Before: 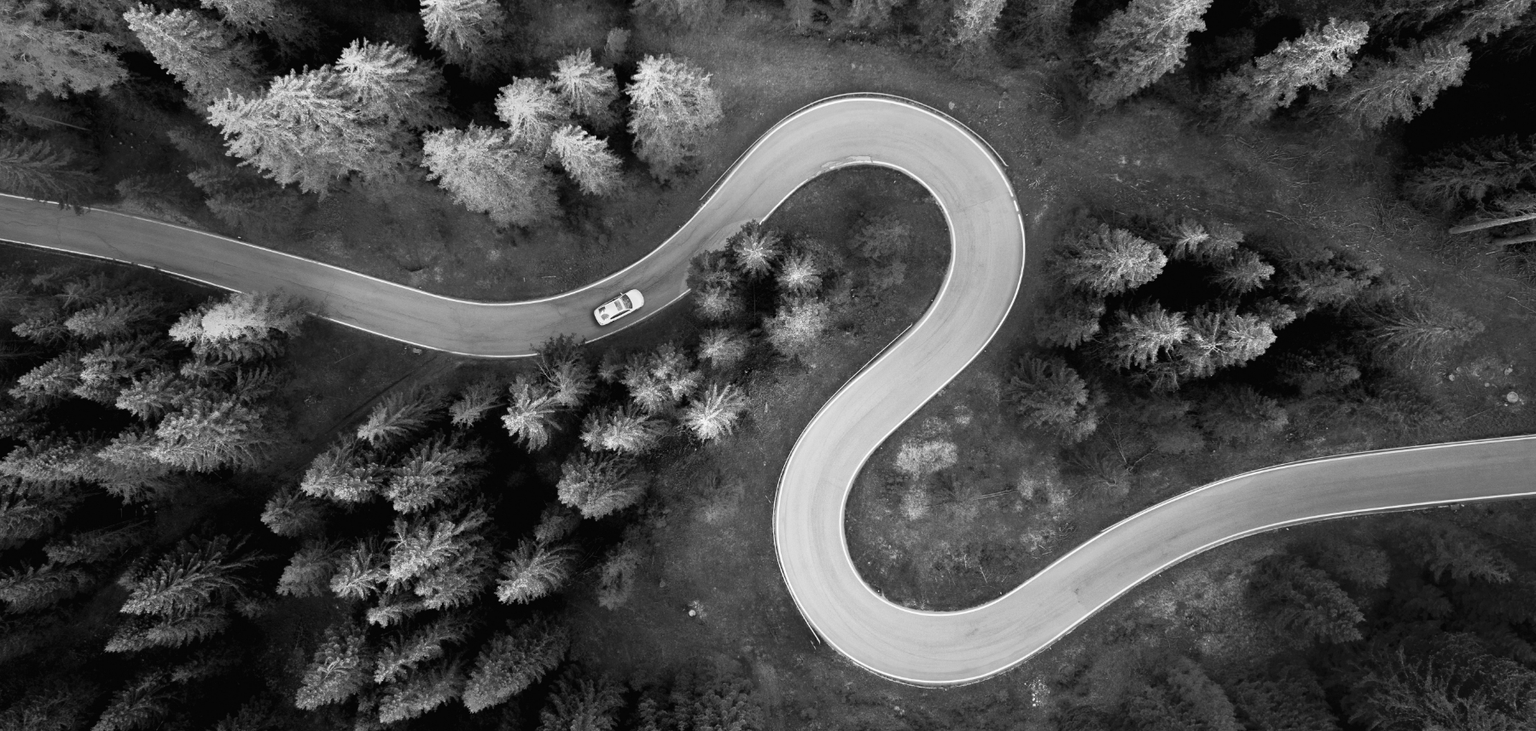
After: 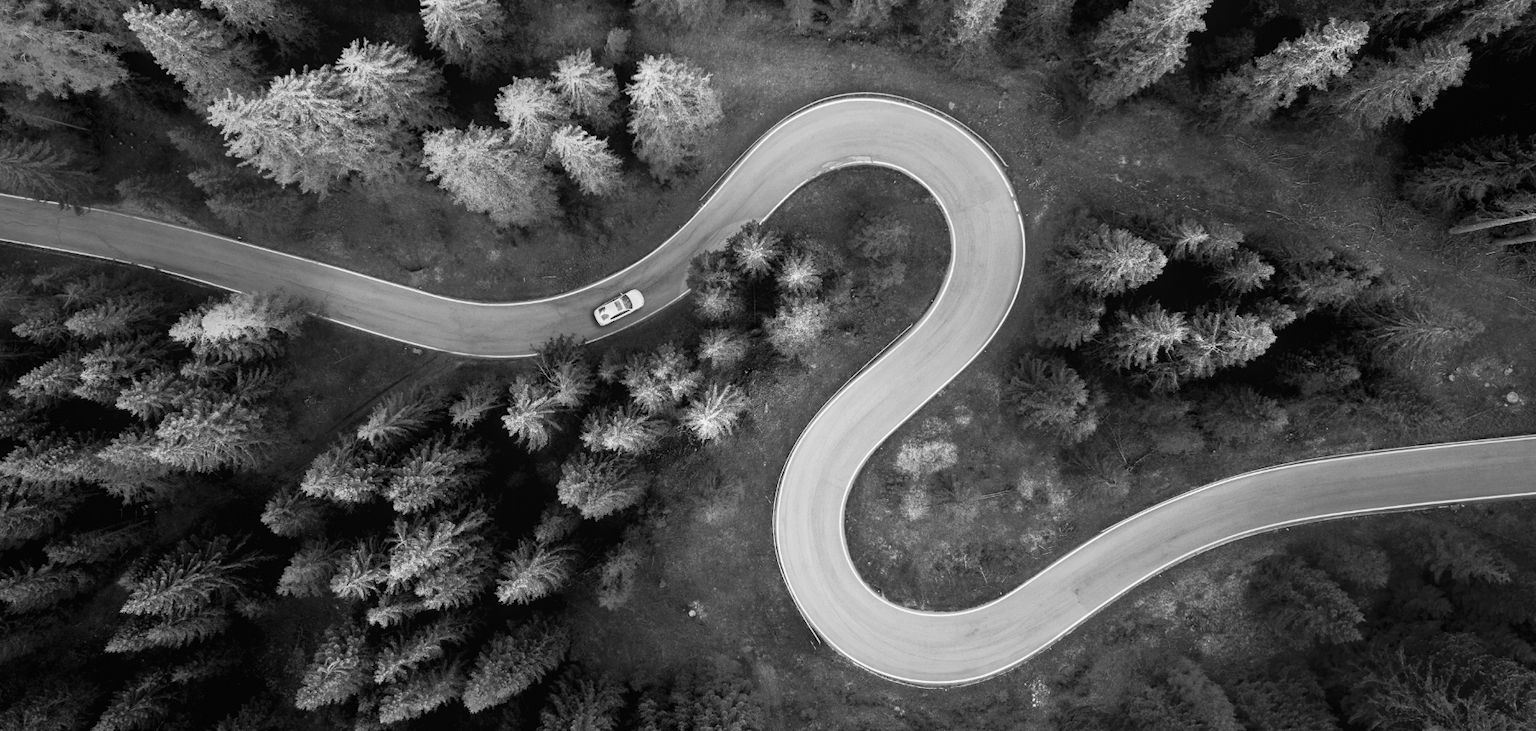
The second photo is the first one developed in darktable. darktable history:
local contrast: detail 110%
color calibration: output gray [0.25, 0.35, 0.4, 0], x 0.383, y 0.372, temperature 3905.17 K
